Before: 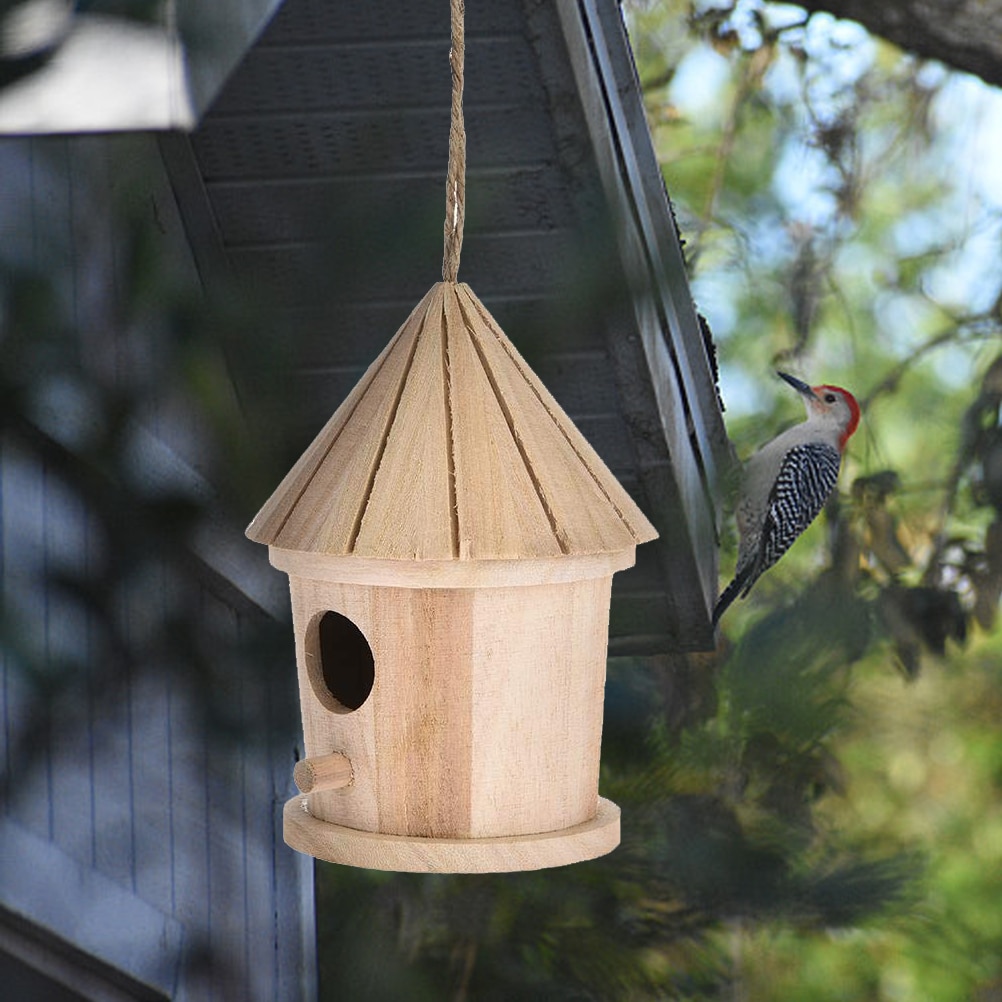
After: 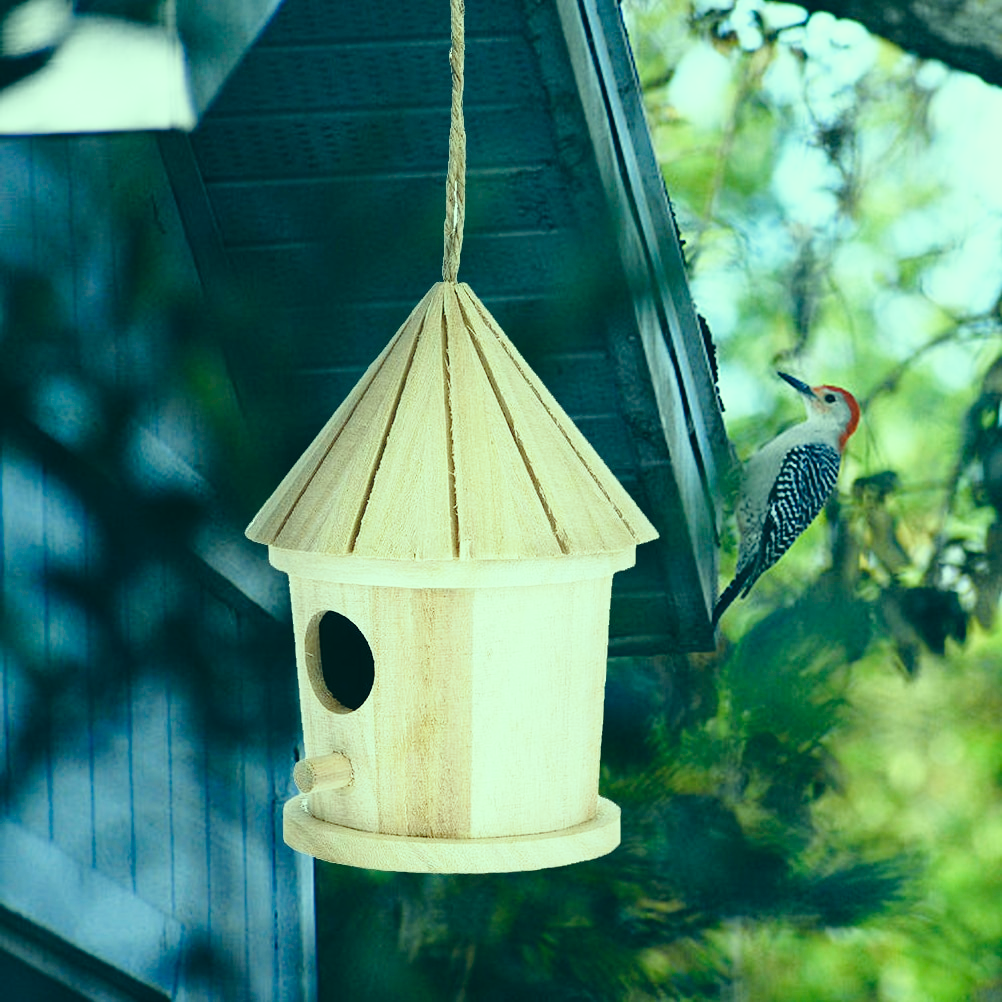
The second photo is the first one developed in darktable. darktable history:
color correction: highlights a* -20.08, highlights b* 9.8, shadows a* -20.4, shadows b* -10.76
base curve: curves: ch0 [(0, 0) (0.028, 0.03) (0.121, 0.232) (0.46, 0.748) (0.859, 0.968) (1, 1)], preserve colors none
